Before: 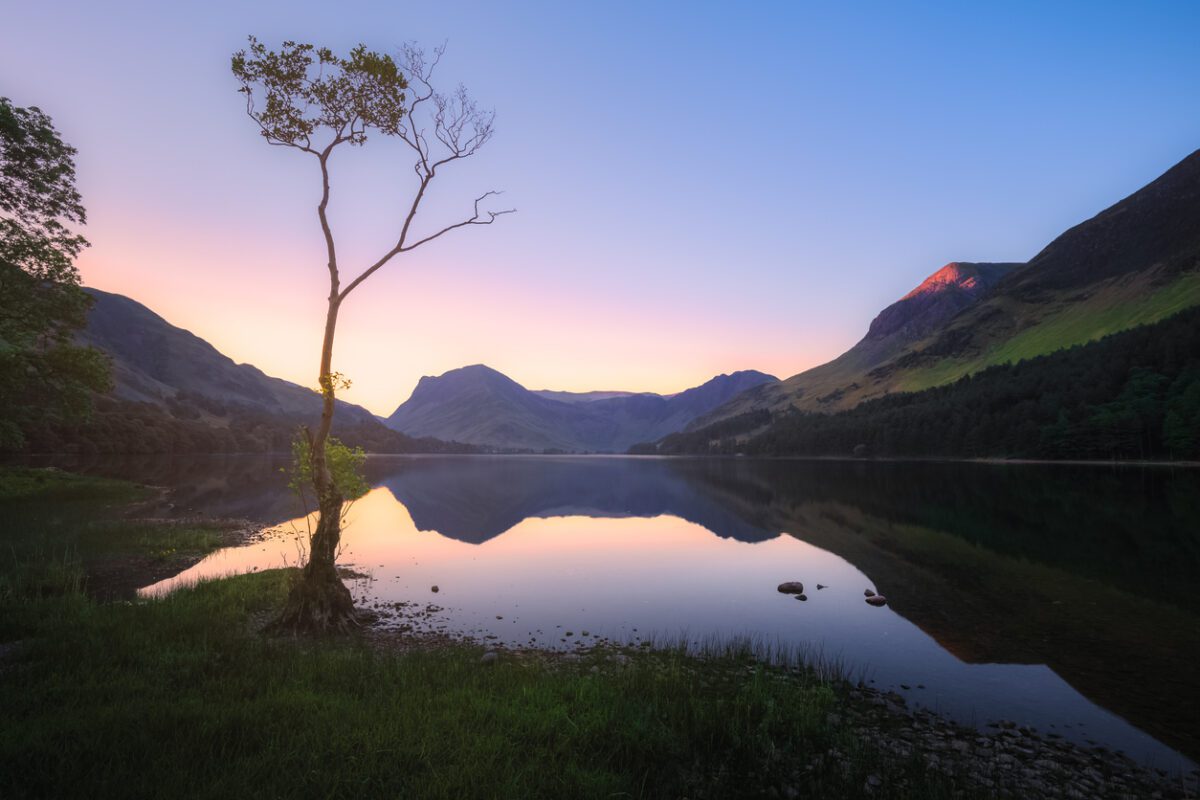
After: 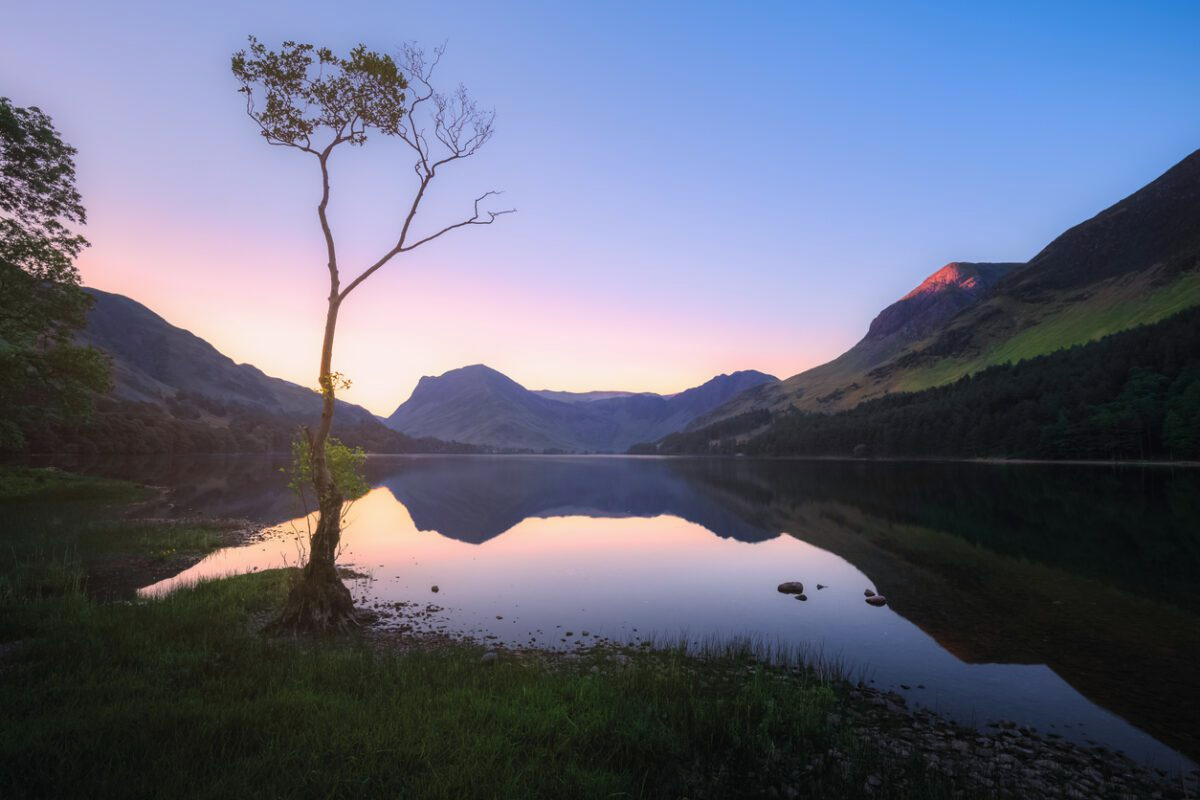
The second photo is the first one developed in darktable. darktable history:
color correction: highlights a* -0.154, highlights b* -5.7, shadows a* -0.136, shadows b* -0.11
exposure: compensate exposure bias true, compensate highlight preservation false
